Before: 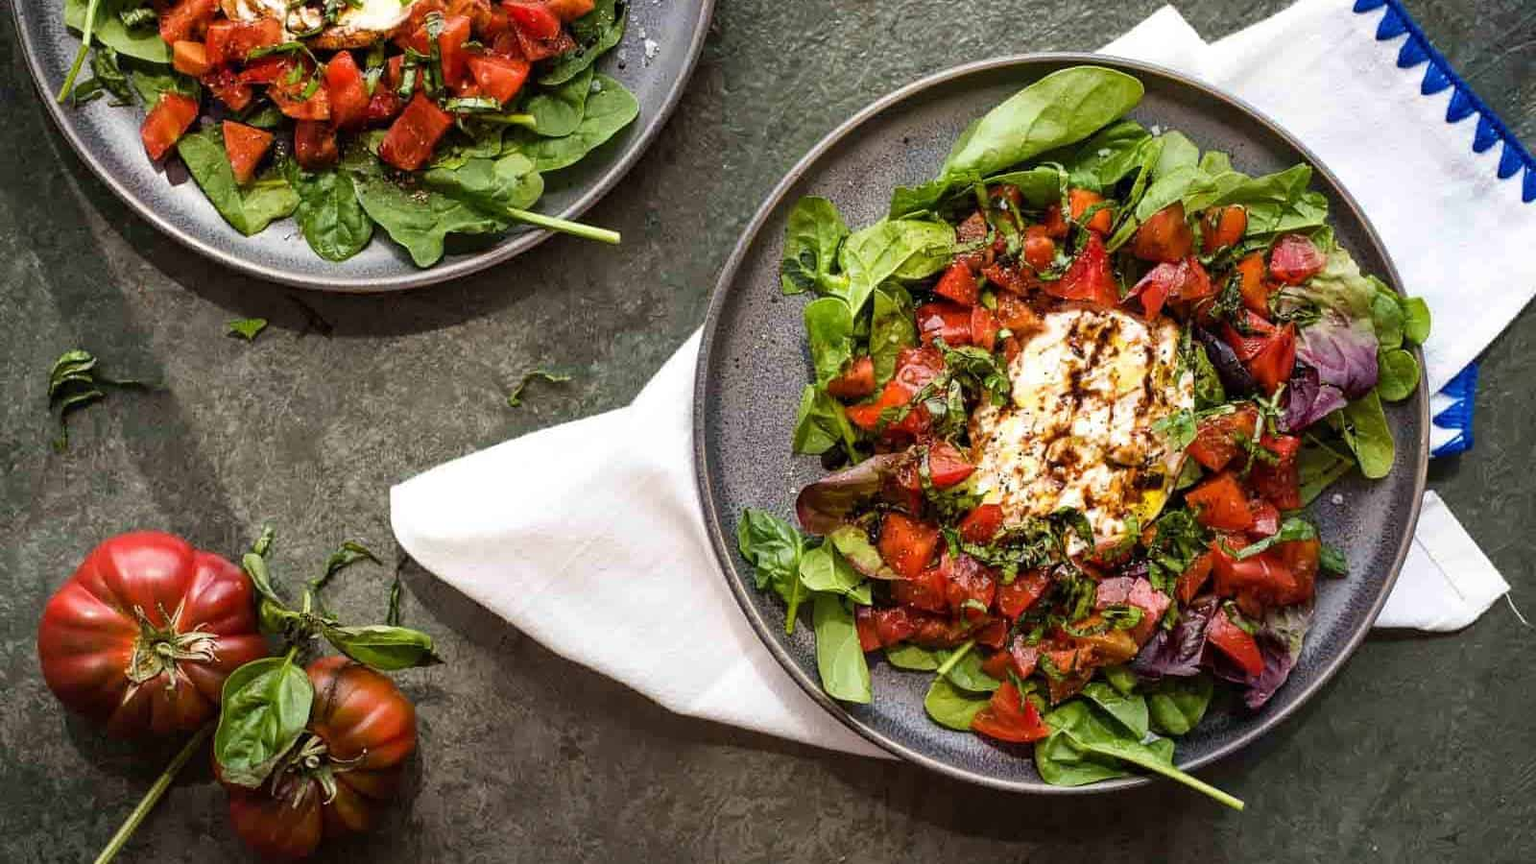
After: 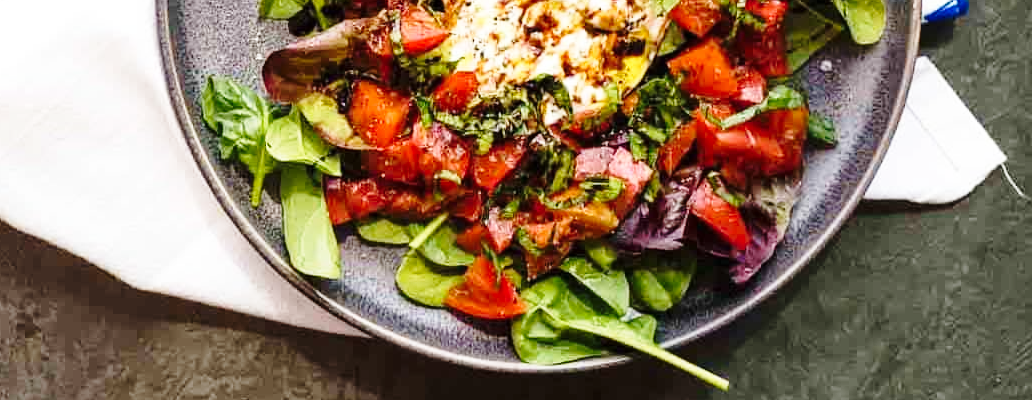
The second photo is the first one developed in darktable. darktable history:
contrast brightness saturation: saturation -0.045
crop and rotate: left 35.446%, top 50.516%, bottom 4.948%
base curve: curves: ch0 [(0, 0) (0.028, 0.03) (0.121, 0.232) (0.46, 0.748) (0.859, 0.968) (1, 1)], preserve colors none
